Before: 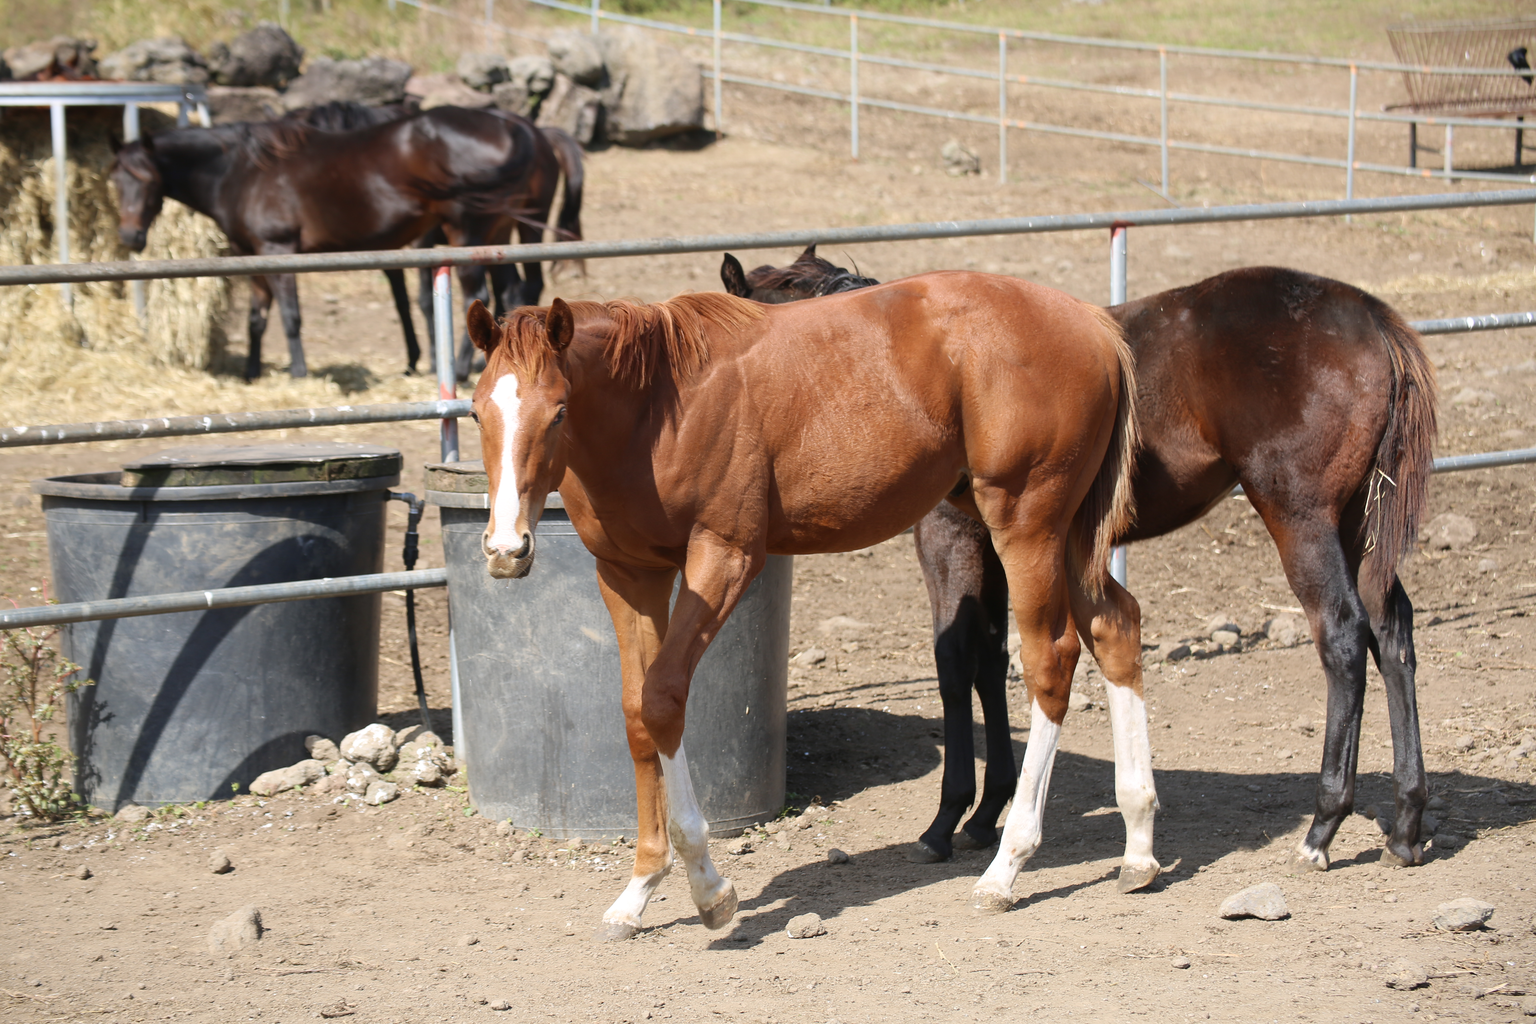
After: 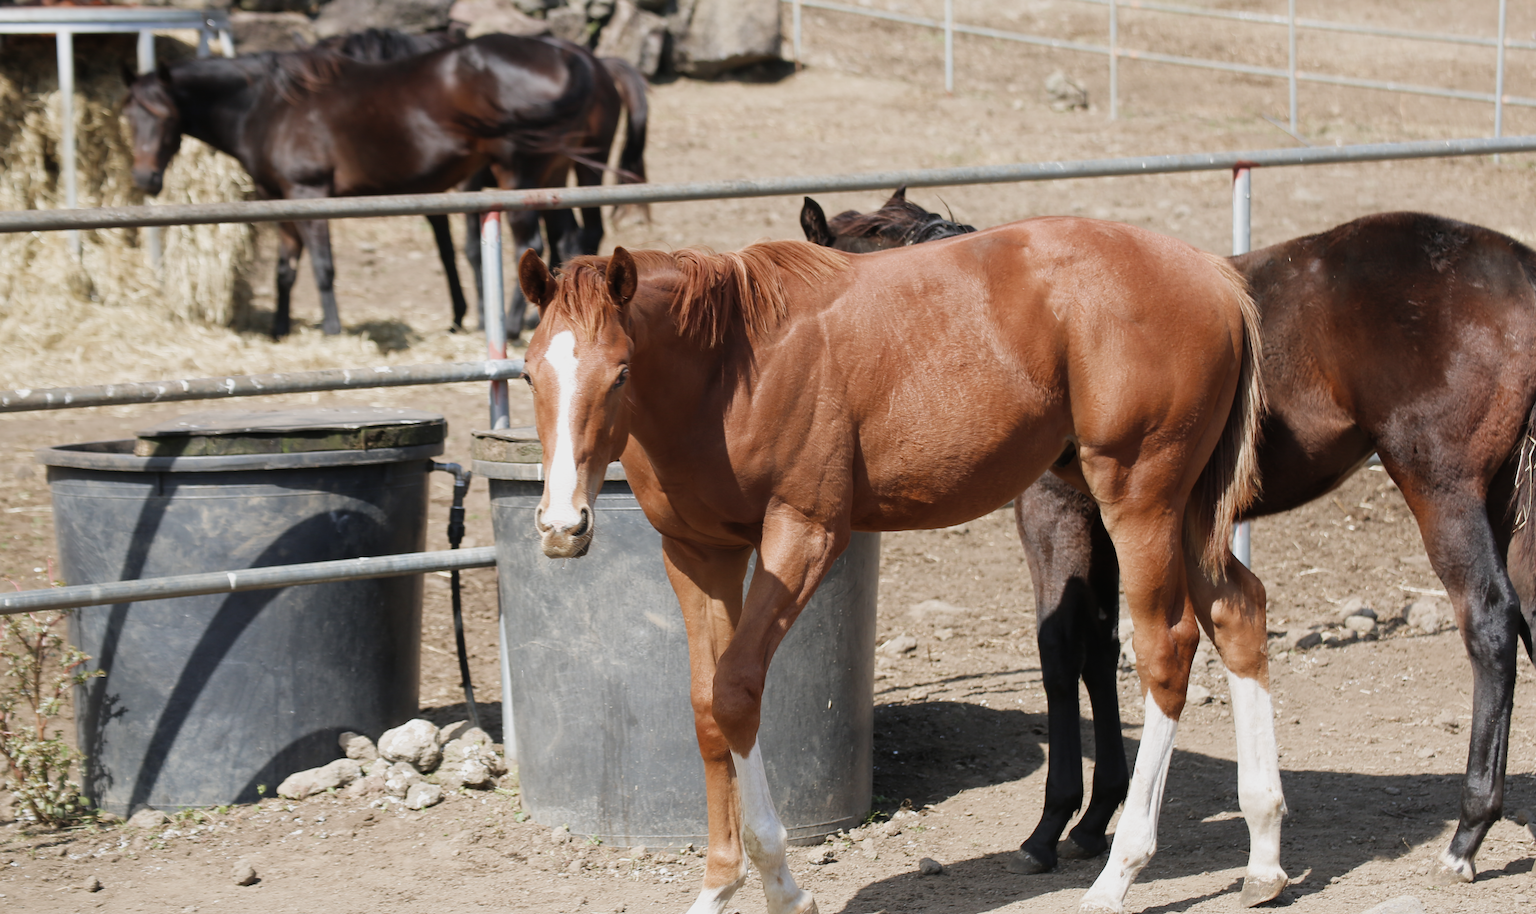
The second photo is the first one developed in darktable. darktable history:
crop: top 7.422%, right 9.886%, bottom 12.075%
filmic rgb: black relative exposure -11.35 EV, white relative exposure 3.21 EV, threshold 3.04 EV, hardness 6.73, color science v4 (2020), enable highlight reconstruction true
